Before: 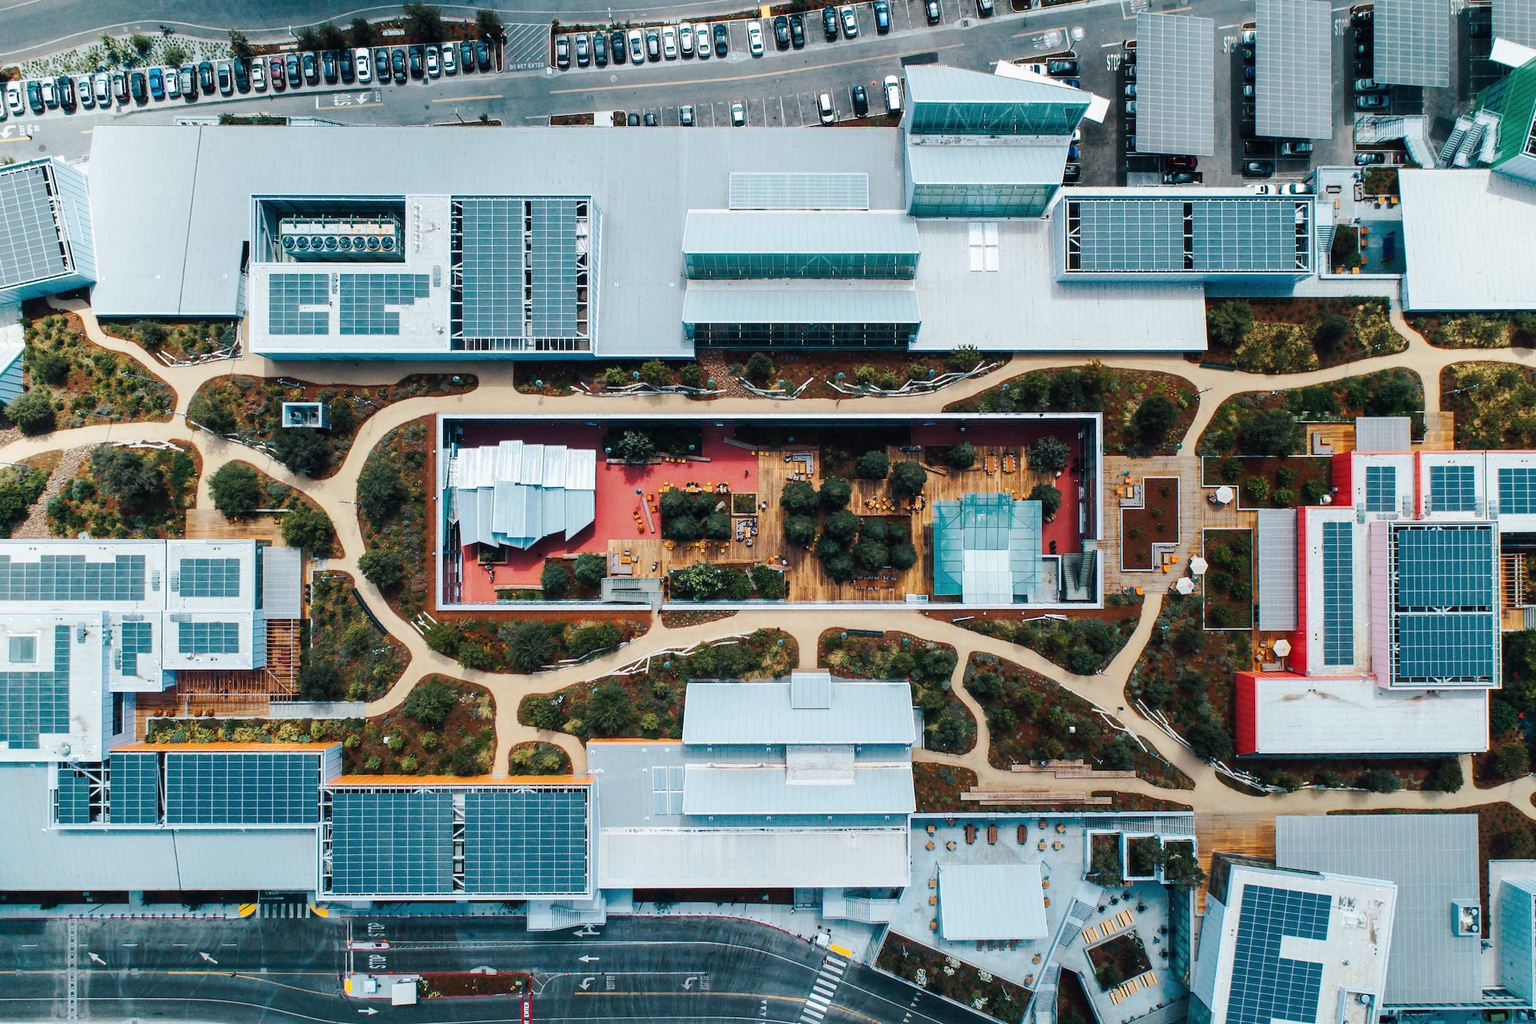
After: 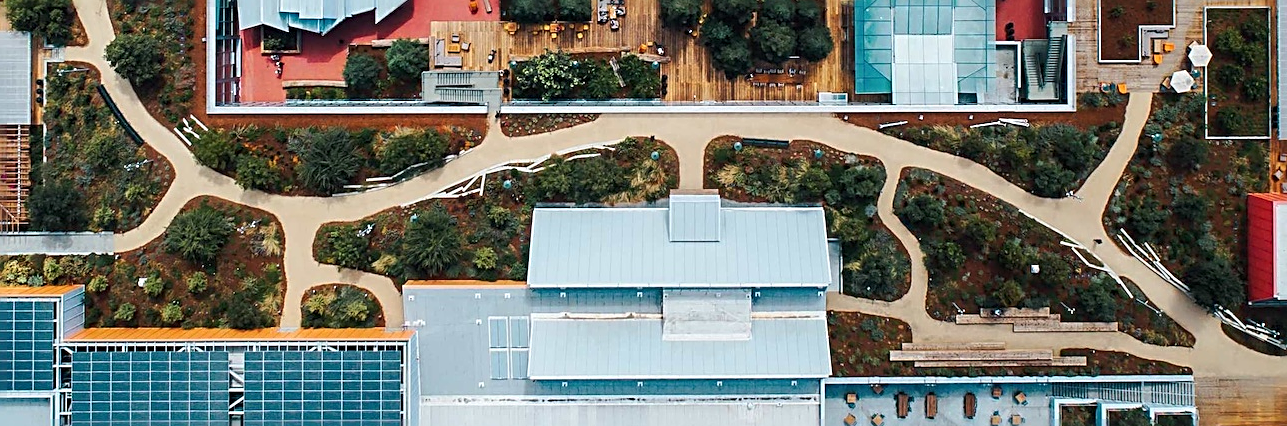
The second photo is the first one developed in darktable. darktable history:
white balance: emerald 1
crop: left 18.091%, top 51.13%, right 17.525%, bottom 16.85%
sharpen: radius 2.584, amount 0.688
